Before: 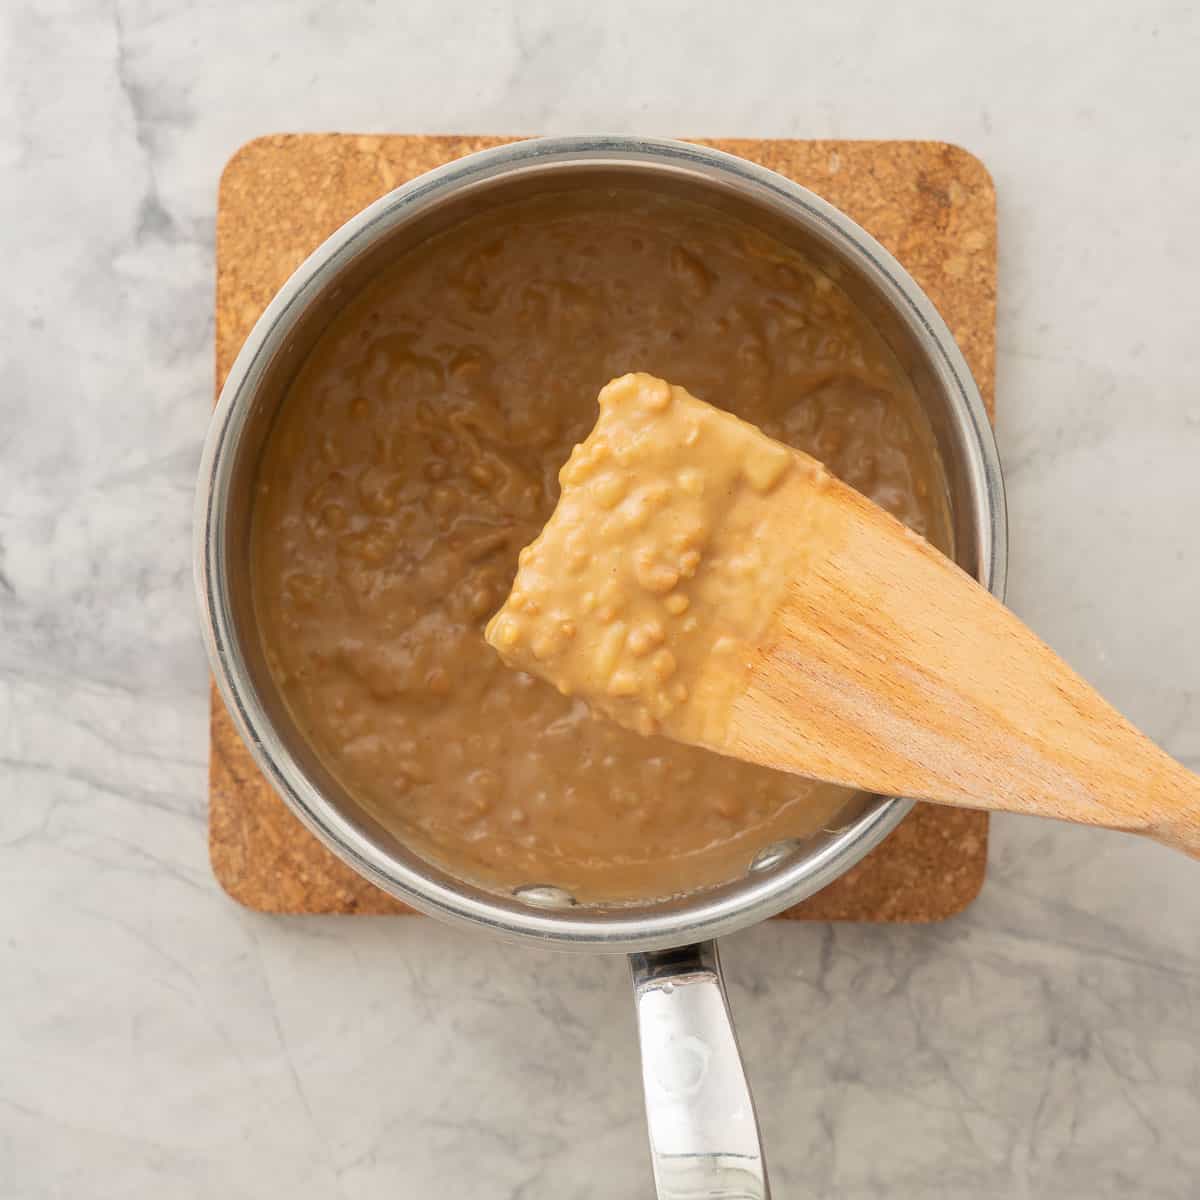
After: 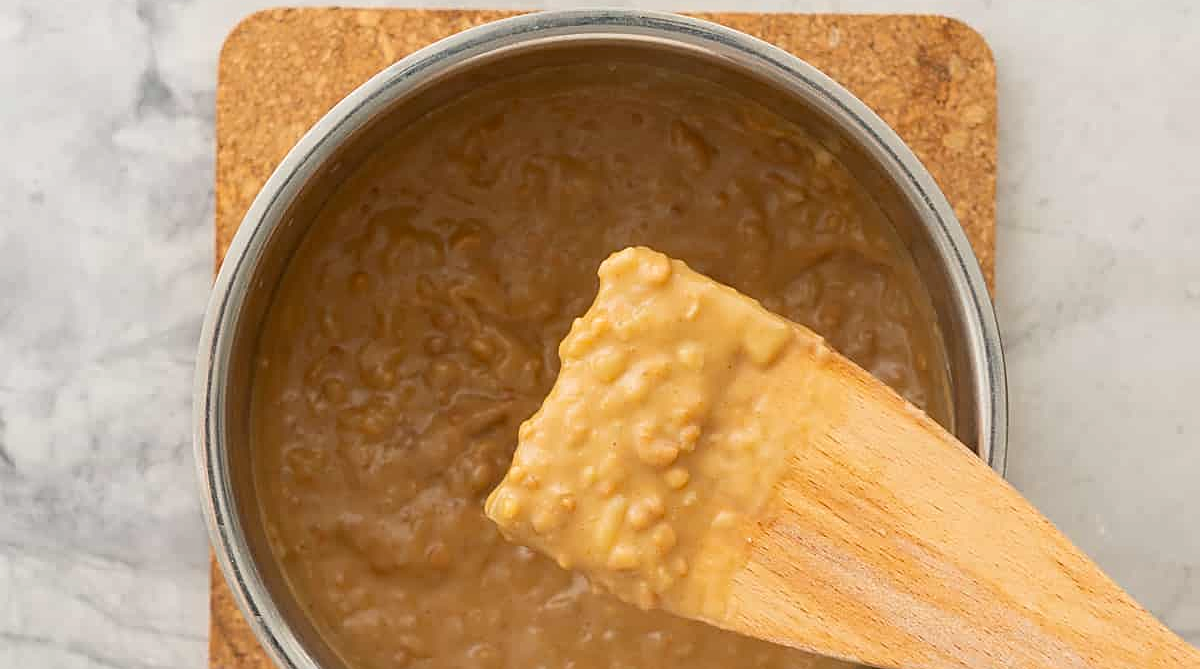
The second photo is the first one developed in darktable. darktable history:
crop and rotate: top 10.58%, bottom 33.651%
sharpen: on, module defaults
haze removal: compatibility mode true, adaptive false
